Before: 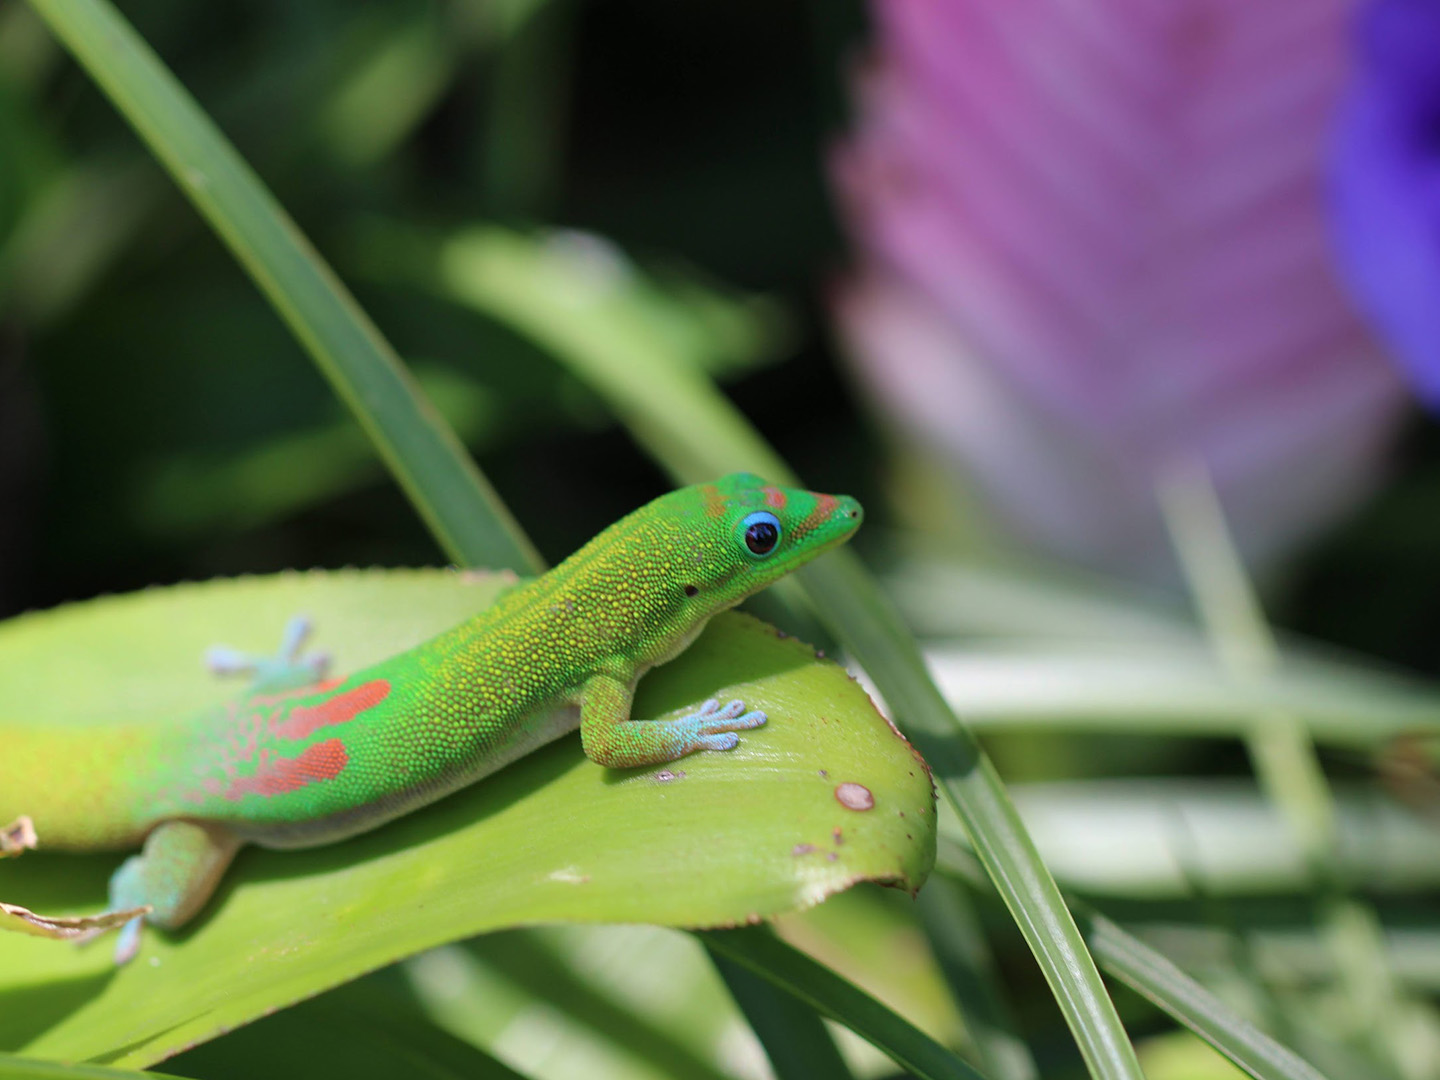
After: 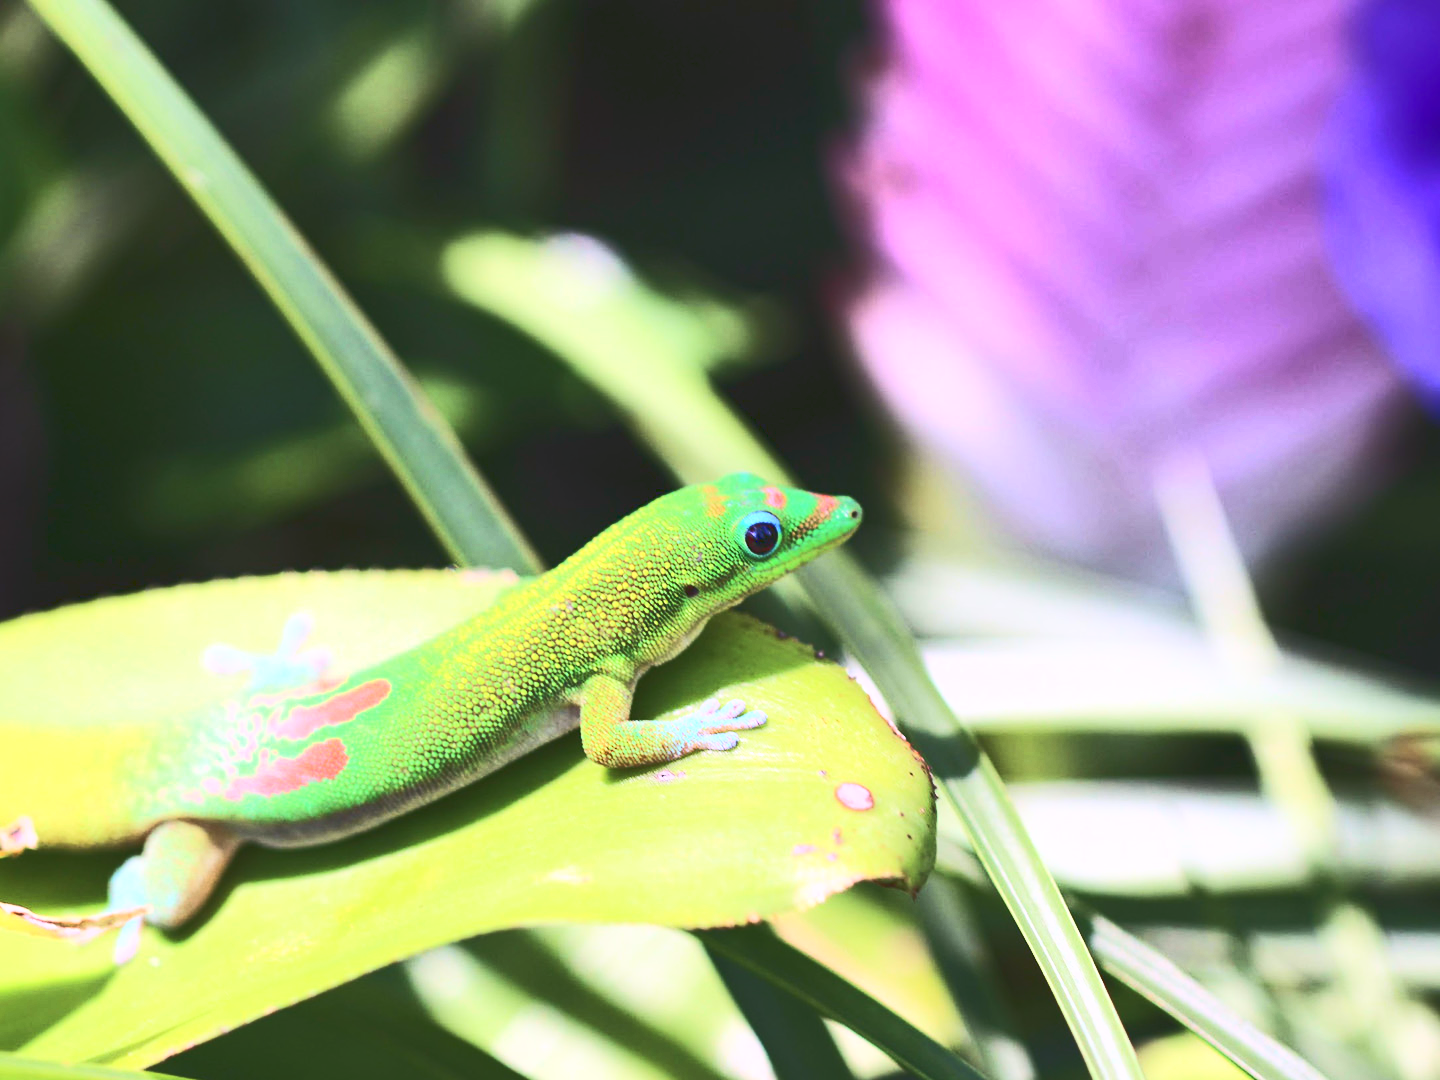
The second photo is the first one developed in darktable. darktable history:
color calibration: output R [1.063, -0.012, -0.003, 0], output B [-0.079, 0.047, 1, 0], illuminant custom, x 0.371, y 0.382, temperature 4281.59 K
base curve: curves: ch0 [(0, 0.015) (0.085, 0.116) (0.134, 0.298) (0.19, 0.545) (0.296, 0.764) (0.599, 0.982) (1, 1)]
shadows and highlights: shadows 3.25, highlights -16.37, soften with gaussian
